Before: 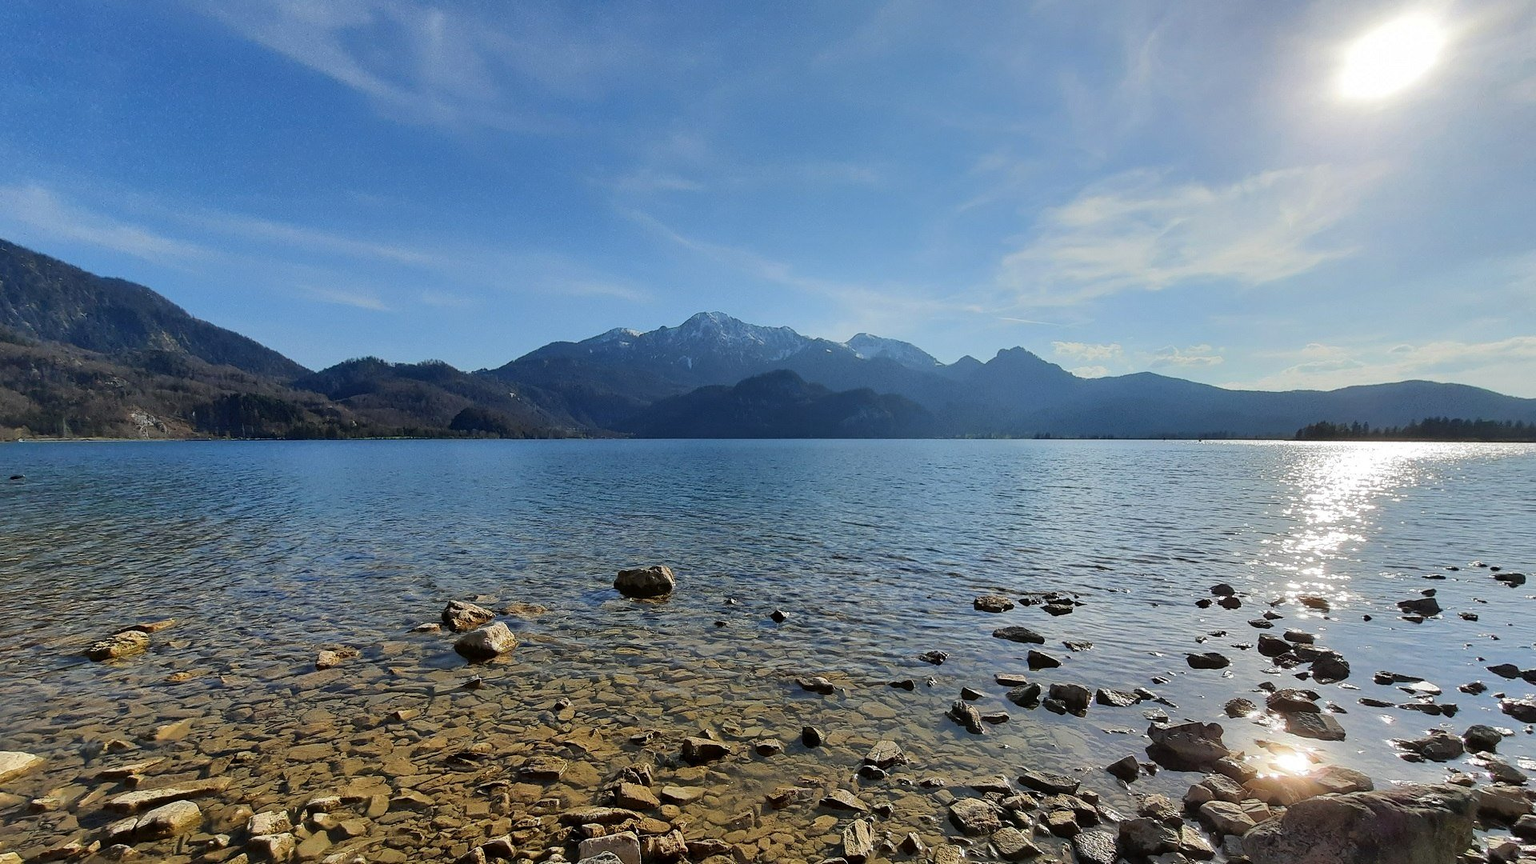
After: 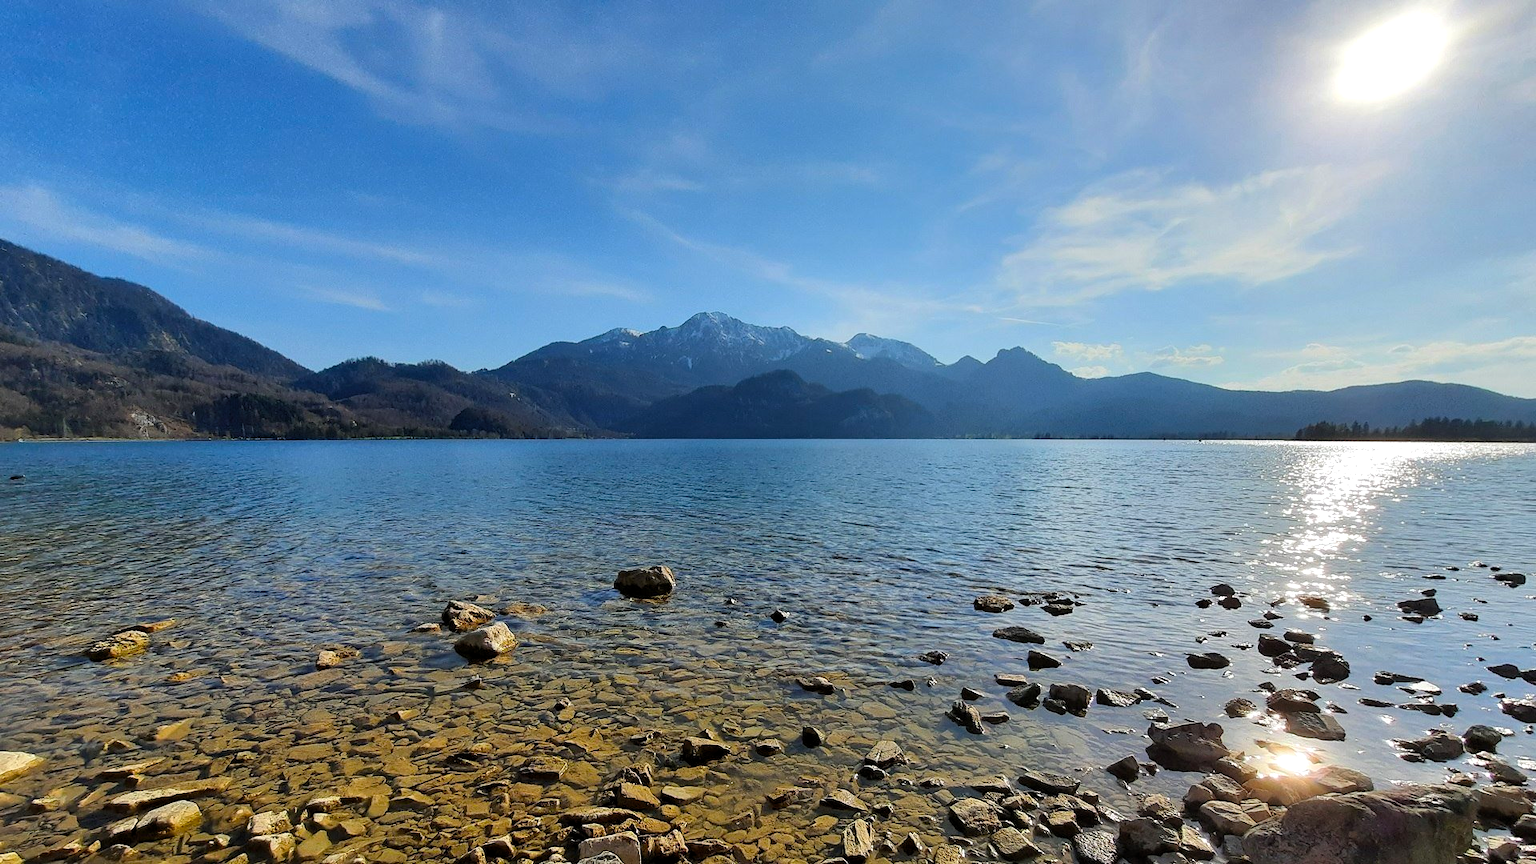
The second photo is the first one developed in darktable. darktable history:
color balance: output saturation 120%
levels: levels [0.016, 0.484, 0.953]
